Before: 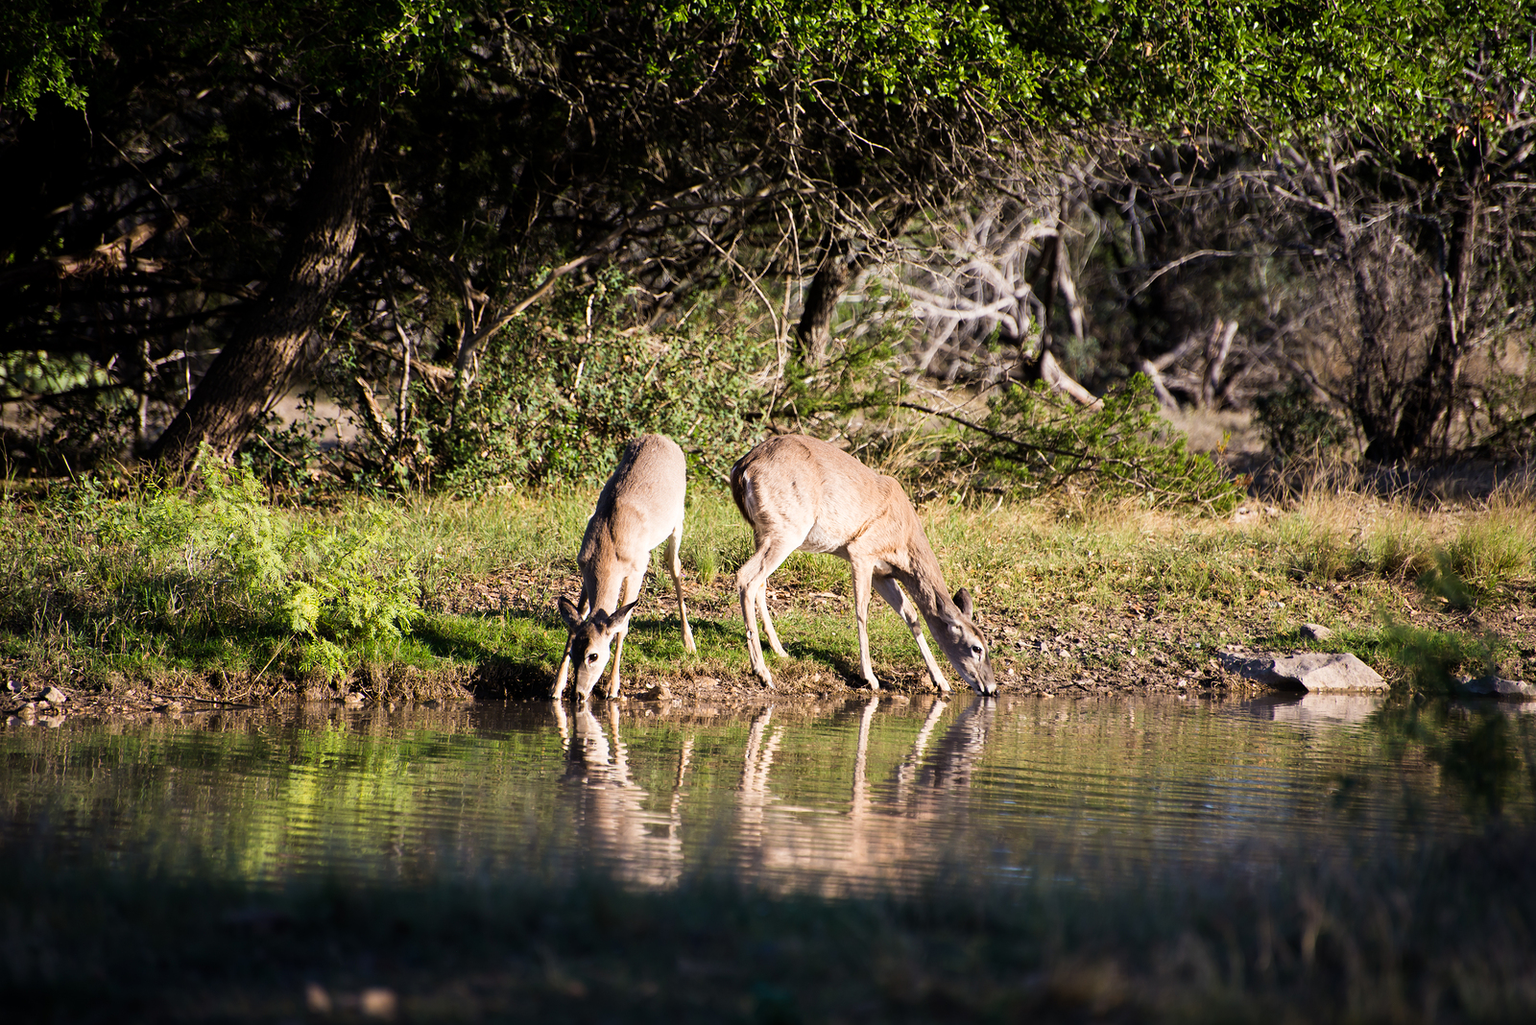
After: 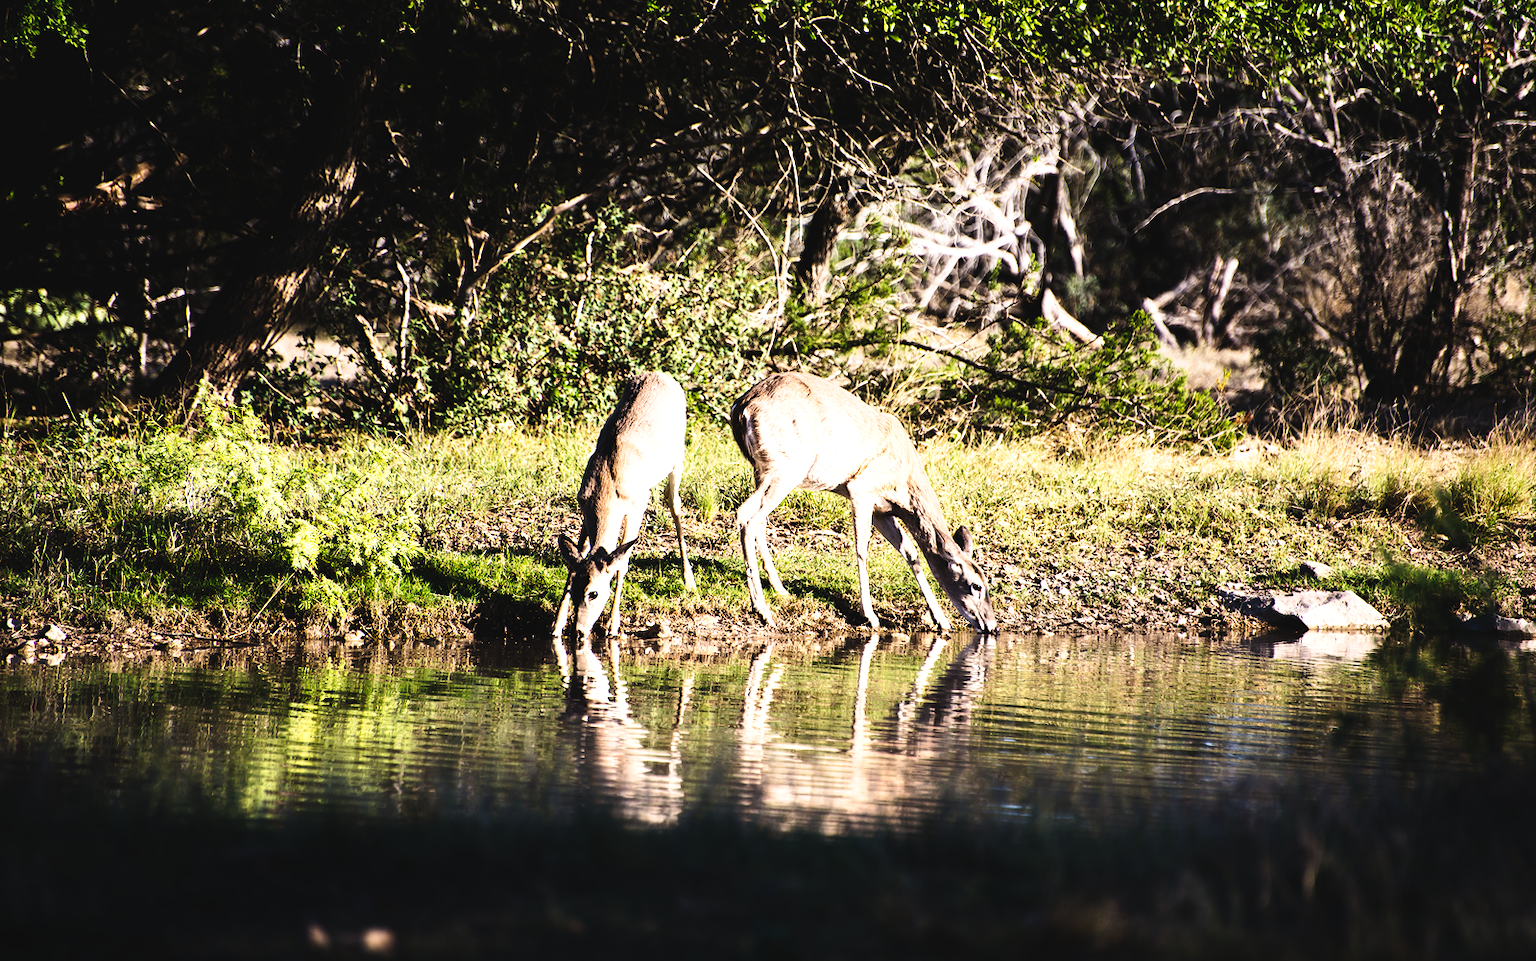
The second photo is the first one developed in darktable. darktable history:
crop and rotate: top 6.111%
tone curve: curves: ch0 [(0, 0.039) (0.104, 0.103) (0.273, 0.267) (0.448, 0.487) (0.704, 0.761) (0.886, 0.922) (0.994, 0.971)]; ch1 [(0, 0) (0.335, 0.298) (0.446, 0.413) (0.485, 0.487) (0.515, 0.503) (0.566, 0.563) (0.641, 0.655) (1, 1)]; ch2 [(0, 0) (0.314, 0.301) (0.421, 0.411) (0.502, 0.494) (0.528, 0.54) (0.557, 0.559) (0.612, 0.605) (0.722, 0.686) (1, 1)], preserve colors none
tone equalizer: -8 EV -1.05 EV, -7 EV -1.01 EV, -6 EV -0.852 EV, -5 EV -0.603 EV, -3 EV 0.561 EV, -2 EV 0.896 EV, -1 EV 1.01 EV, +0 EV 1.06 EV, edges refinement/feathering 500, mask exposure compensation -1.57 EV, preserve details no
